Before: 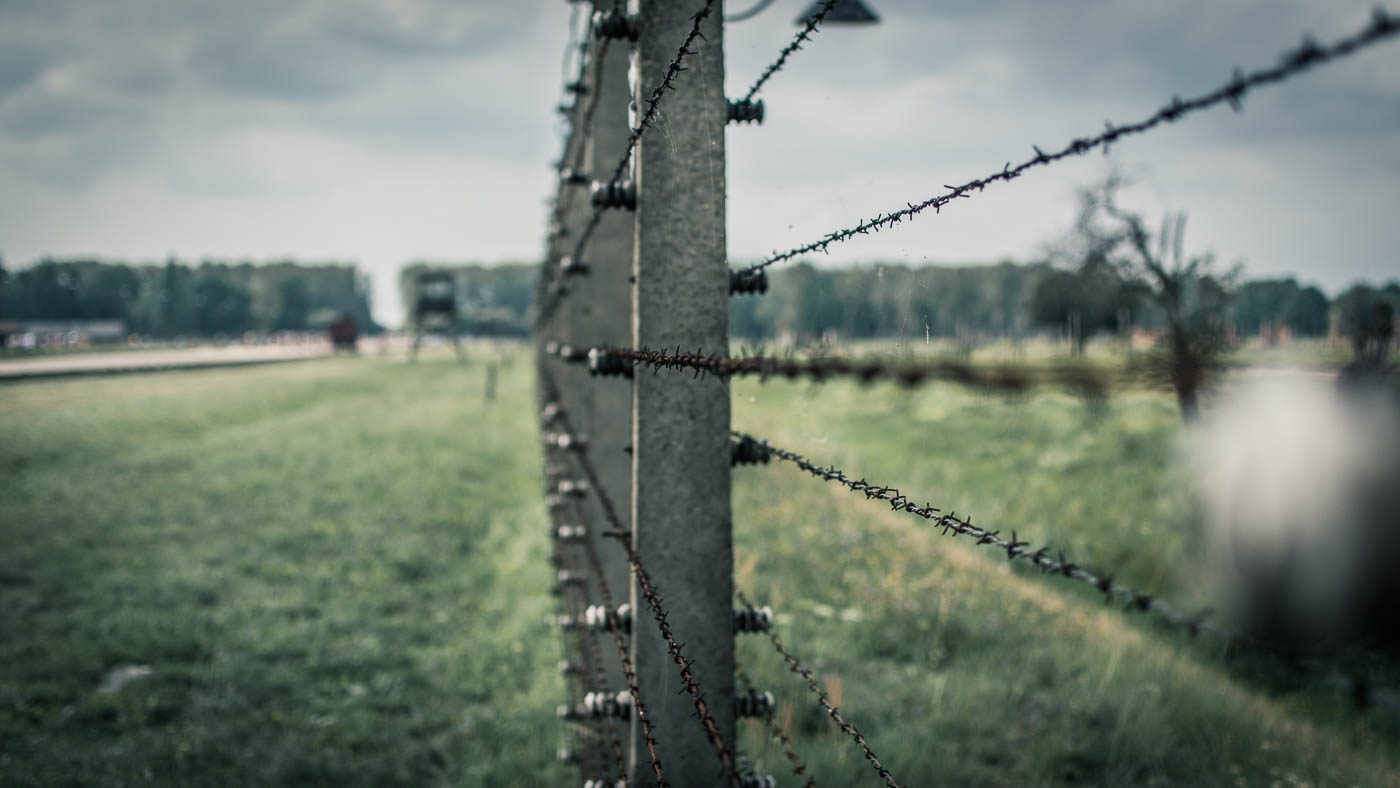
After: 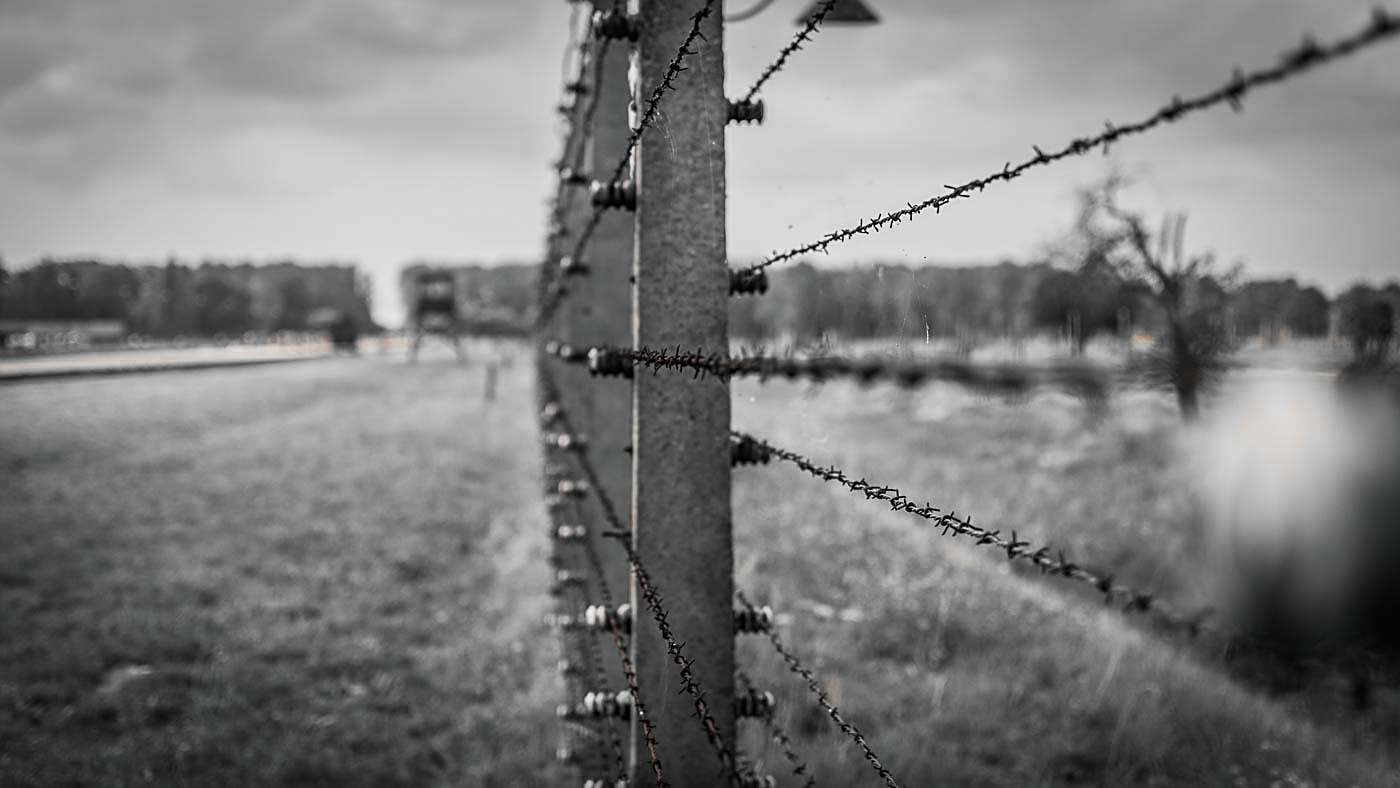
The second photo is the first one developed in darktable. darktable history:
color zones: curves: ch0 [(0, 0.497) (0.096, 0.361) (0.221, 0.538) (0.429, 0.5) (0.571, 0.5) (0.714, 0.5) (0.857, 0.5) (1, 0.497)]; ch1 [(0, 0.5) (0.143, 0.5) (0.257, -0.002) (0.429, 0.04) (0.571, -0.001) (0.714, -0.015) (0.857, 0.024) (1, 0.5)]
sharpen: on, module defaults
